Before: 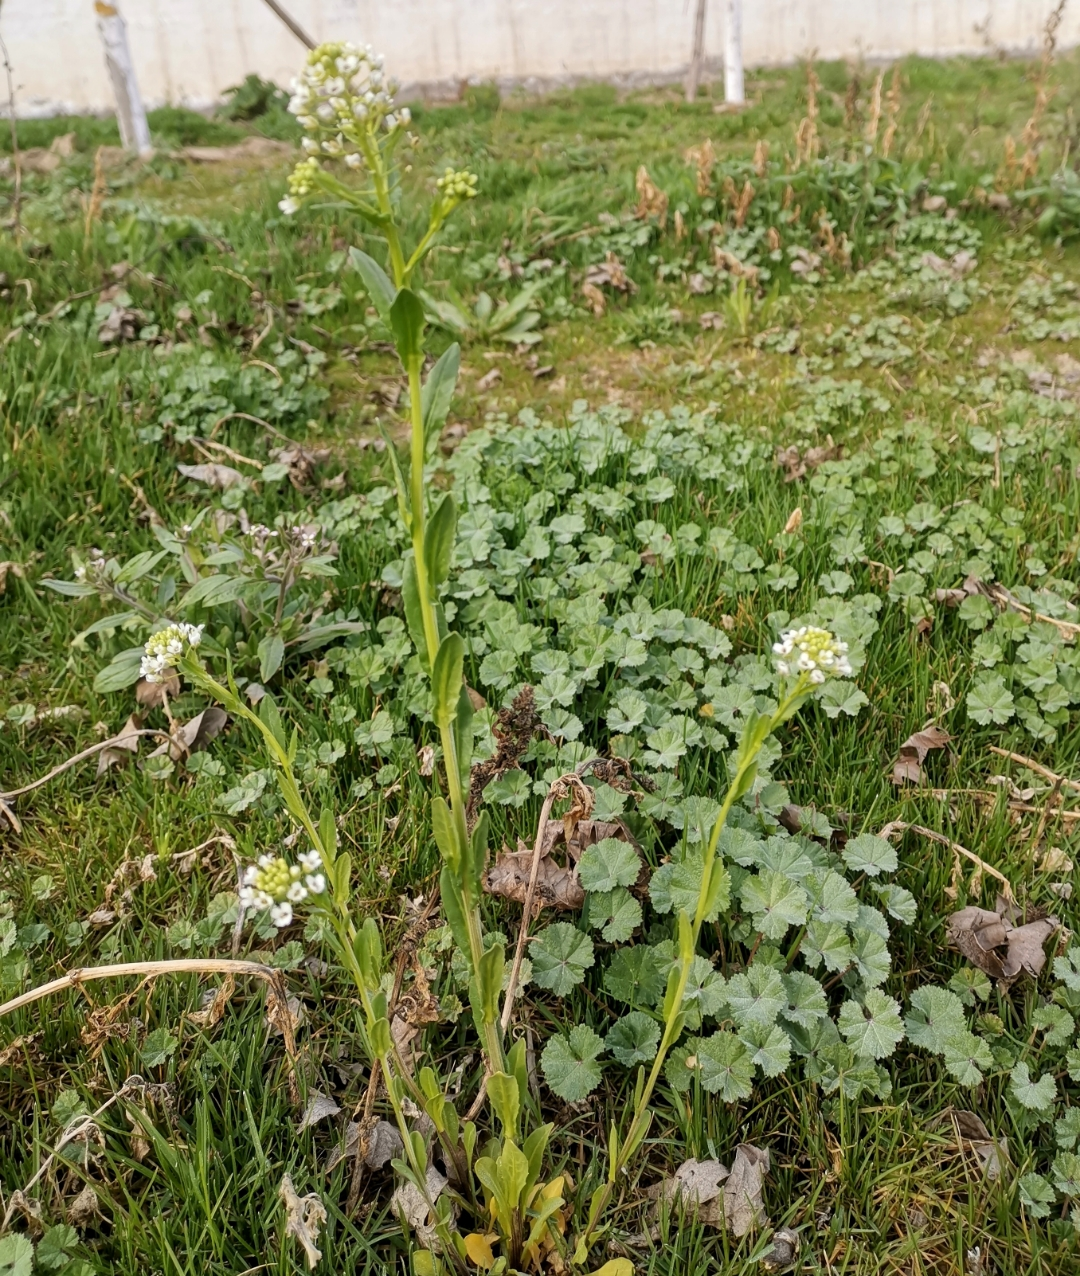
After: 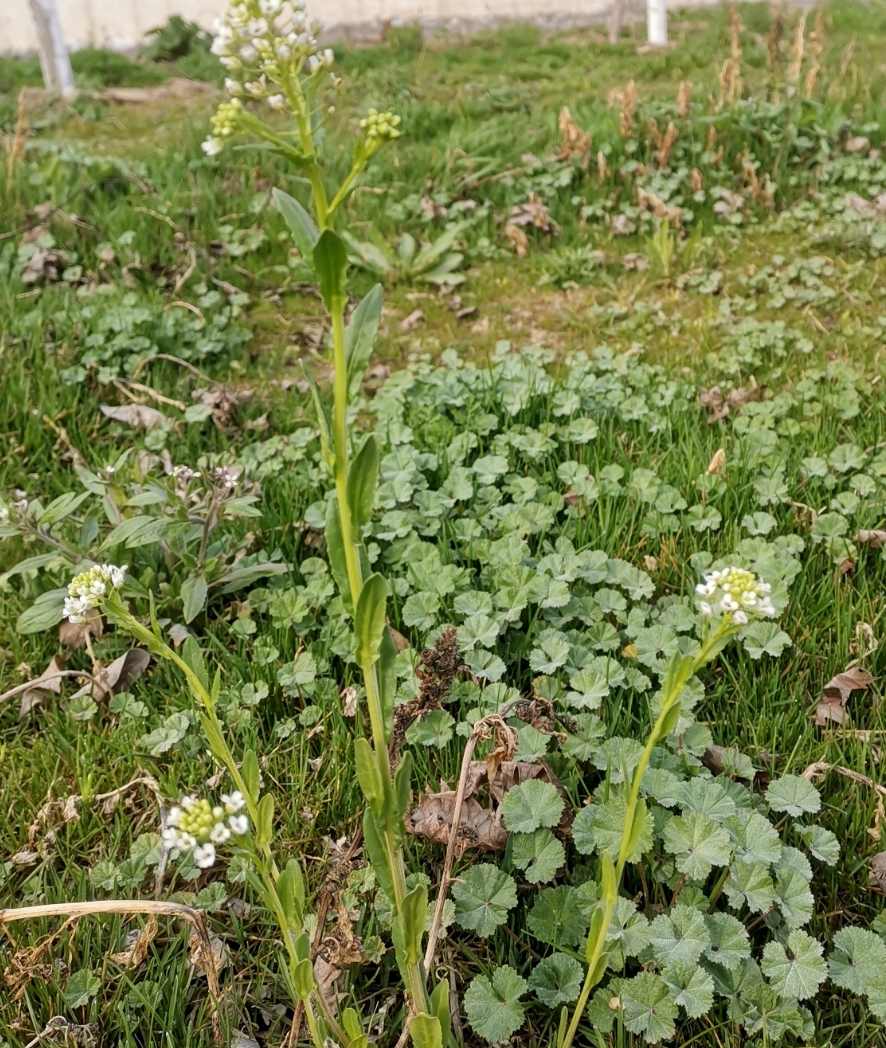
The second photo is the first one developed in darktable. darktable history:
crop and rotate: left 7.299%, top 4.659%, right 10.628%, bottom 13.135%
color calibration: illuminant same as pipeline (D50), adaptation XYZ, x 0.346, y 0.359, temperature 5009.55 K
